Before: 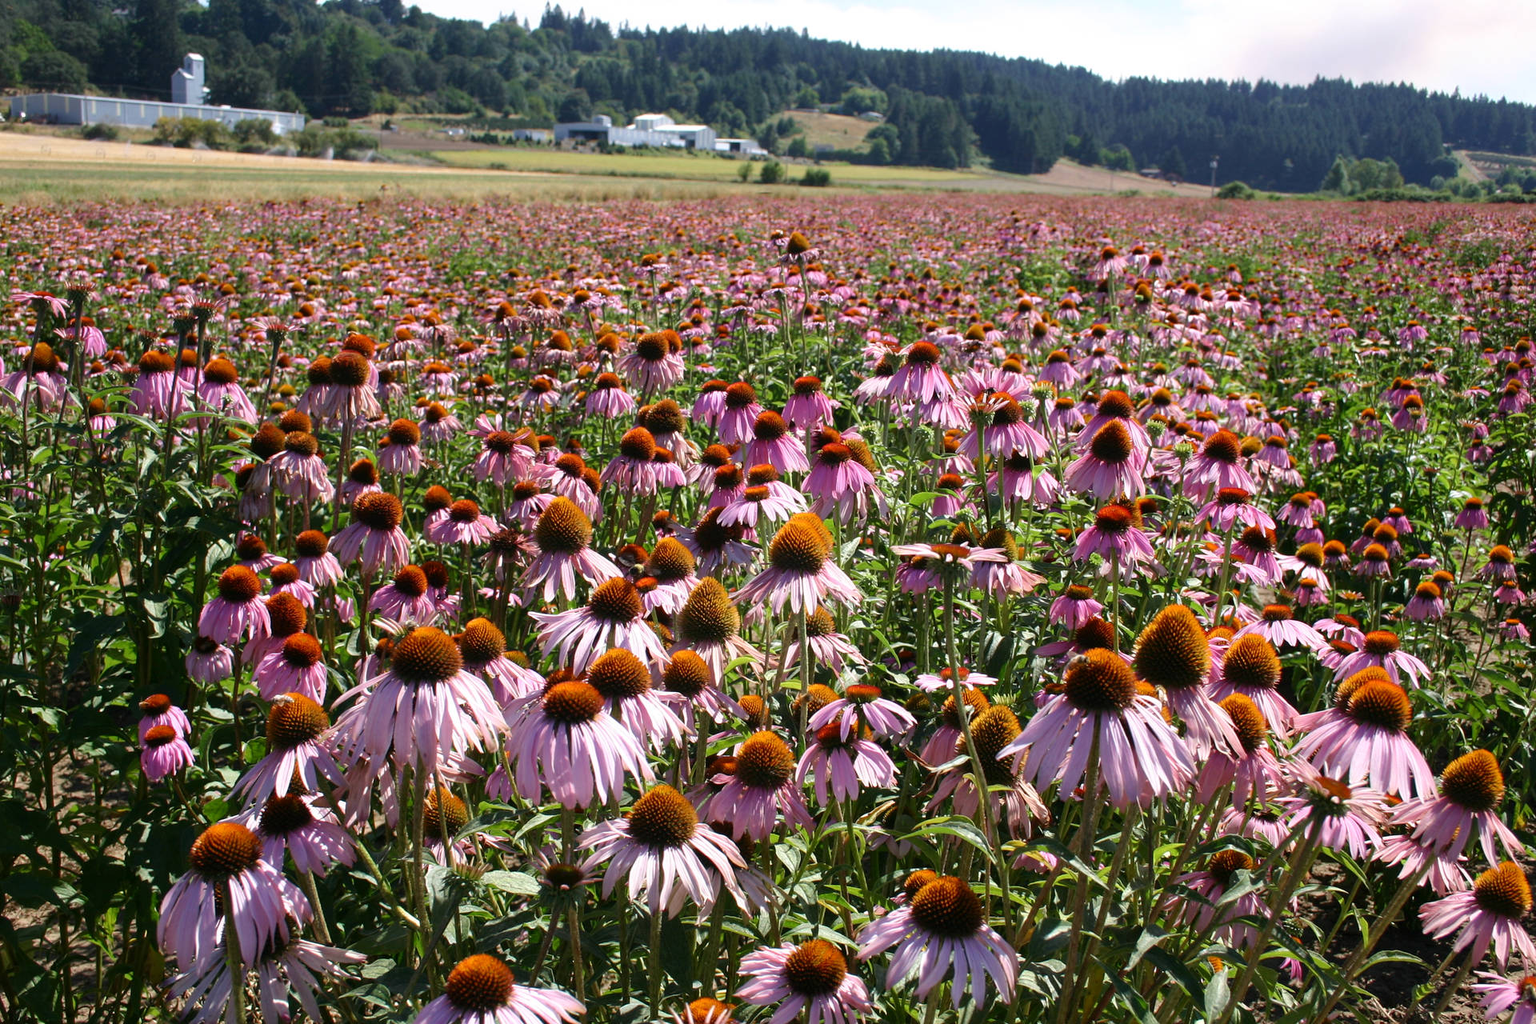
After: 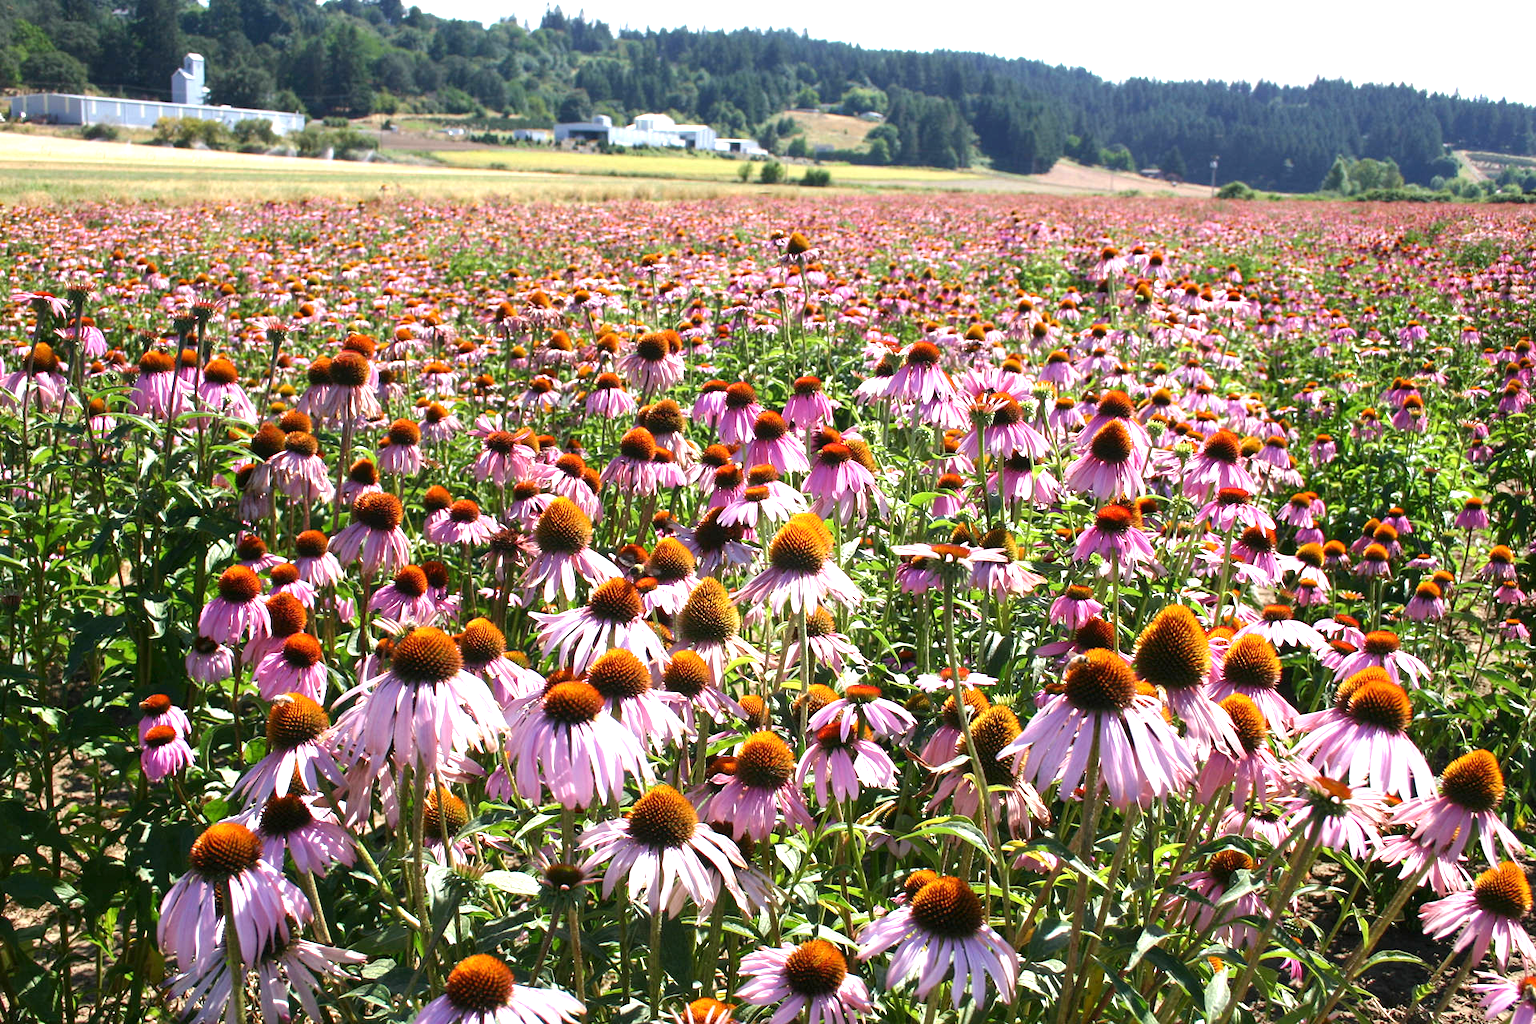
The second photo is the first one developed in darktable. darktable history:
exposure: exposure 0.991 EV, compensate highlight preservation false
